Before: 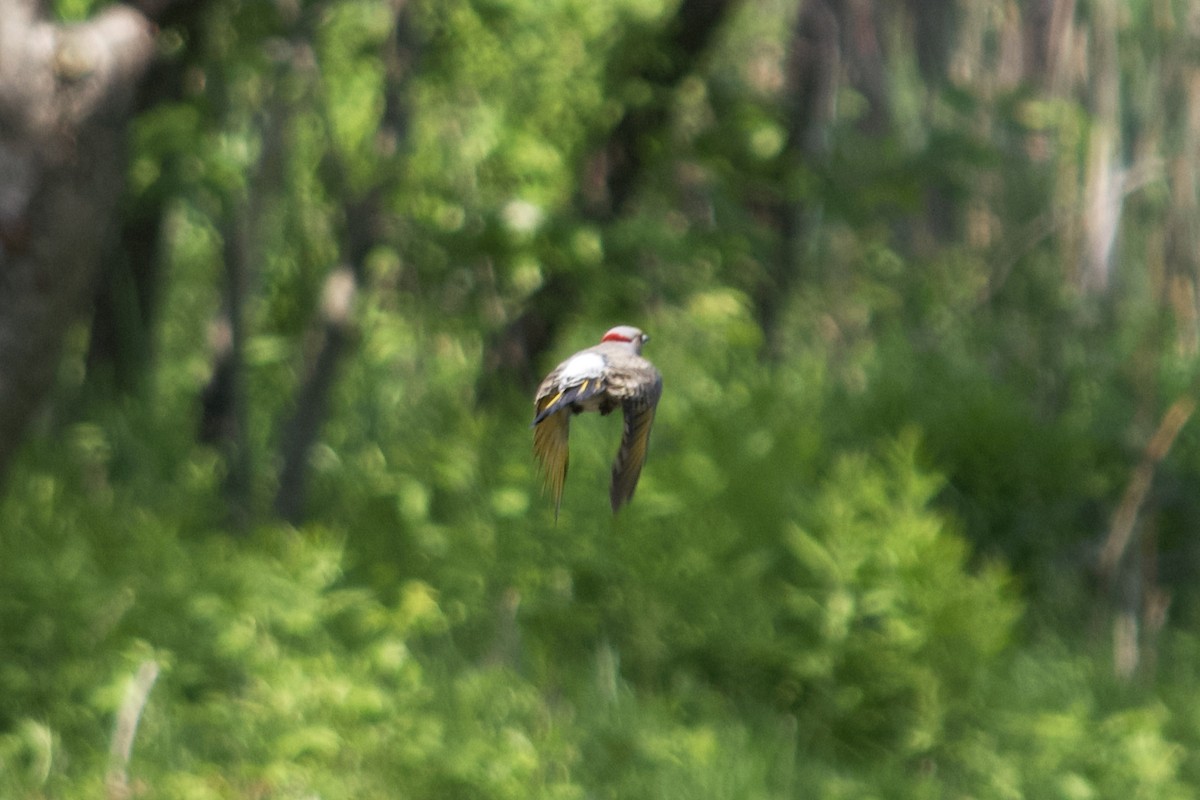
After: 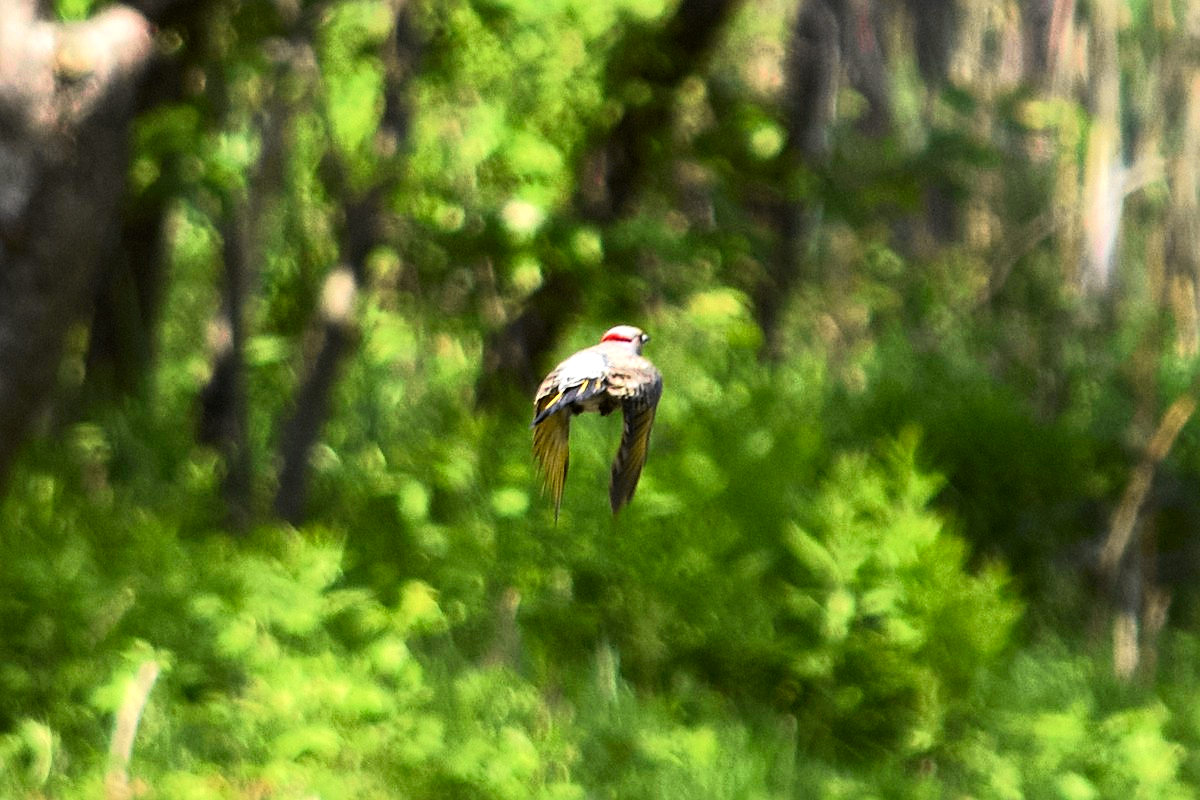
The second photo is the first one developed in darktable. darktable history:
sharpen: on, module defaults
tone equalizer: -8 EV -0.726 EV, -7 EV -0.729 EV, -6 EV -0.637 EV, -5 EV -0.412 EV, -3 EV 0.379 EV, -2 EV 0.6 EV, -1 EV 0.693 EV, +0 EV 0.76 EV, edges refinement/feathering 500, mask exposure compensation -1.57 EV, preserve details no
tone curve: curves: ch0 [(0, 0.006) (0.037, 0.022) (0.123, 0.105) (0.19, 0.173) (0.277, 0.279) (0.474, 0.517) (0.597, 0.662) (0.687, 0.774) (0.855, 0.891) (1, 0.982)]; ch1 [(0, 0) (0.243, 0.245) (0.422, 0.415) (0.493, 0.498) (0.508, 0.503) (0.531, 0.55) (0.551, 0.582) (0.626, 0.672) (0.694, 0.732) (1, 1)]; ch2 [(0, 0) (0.249, 0.216) (0.356, 0.329) (0.424, 0.442) (0.476, 0.477) (0.498, 0.503) (0.517, 0.524) (0.532, 0.547) (0.562, 0.592) (0.614, 0.657) (0.706, 0.748) (0.808, 0.809) (0.991, 0.968)], color space Lab, independent channels, preserve colors none
